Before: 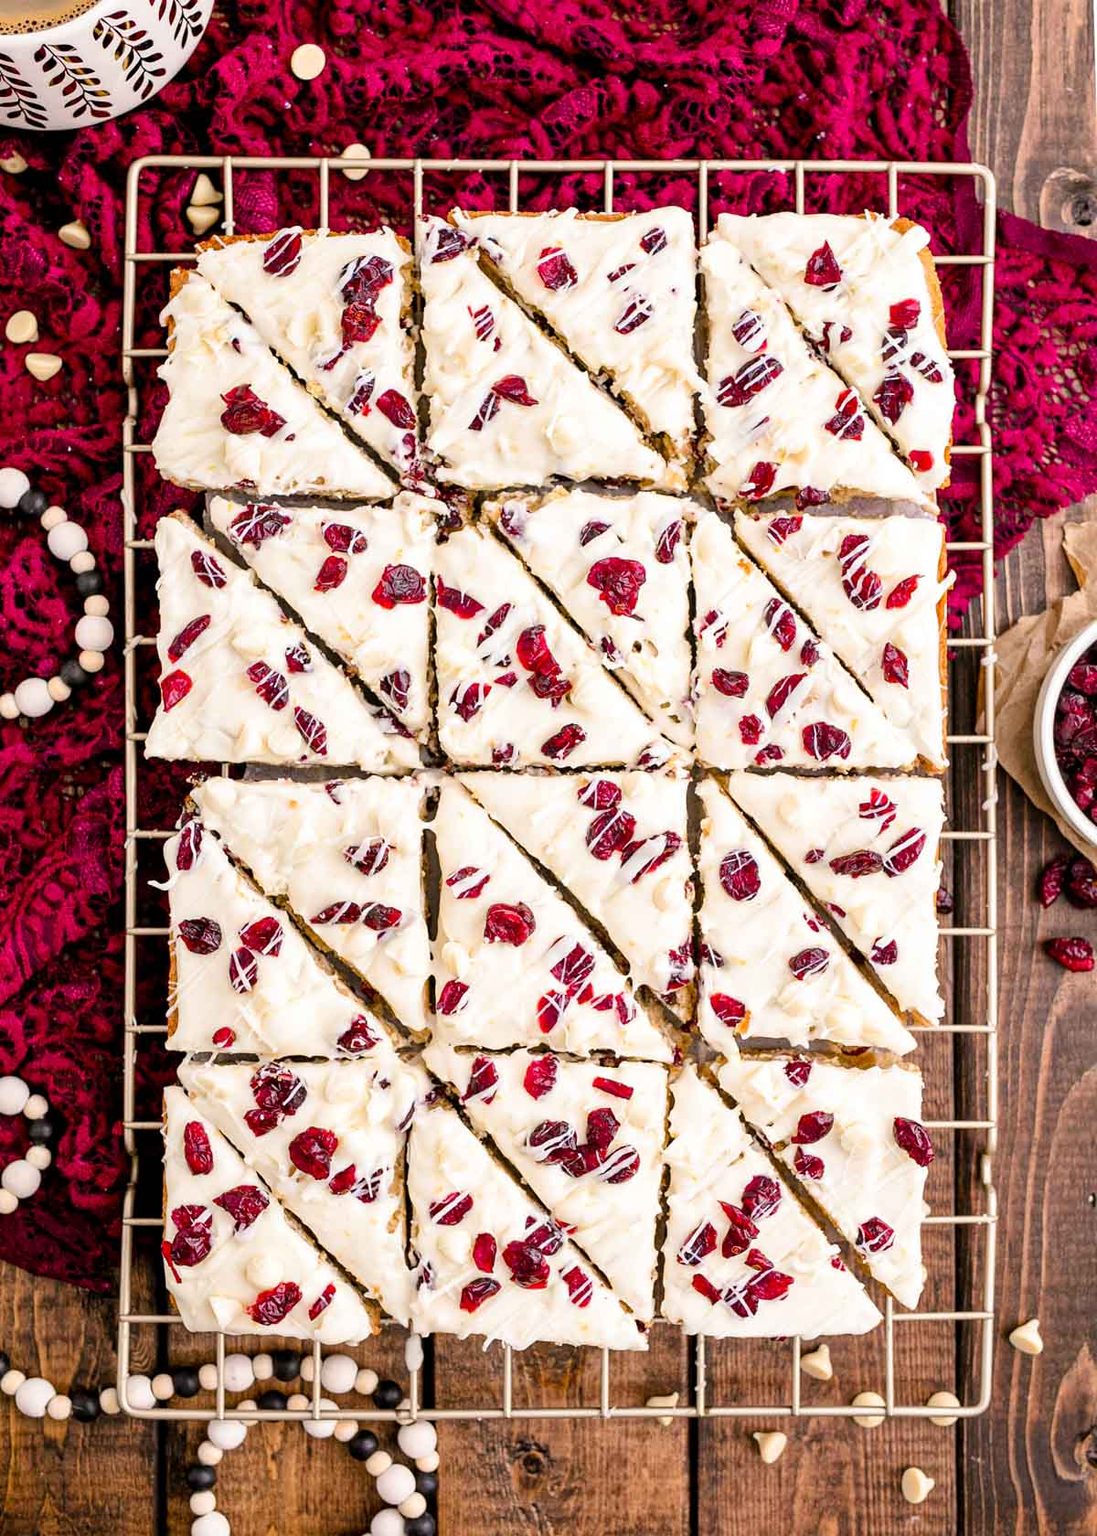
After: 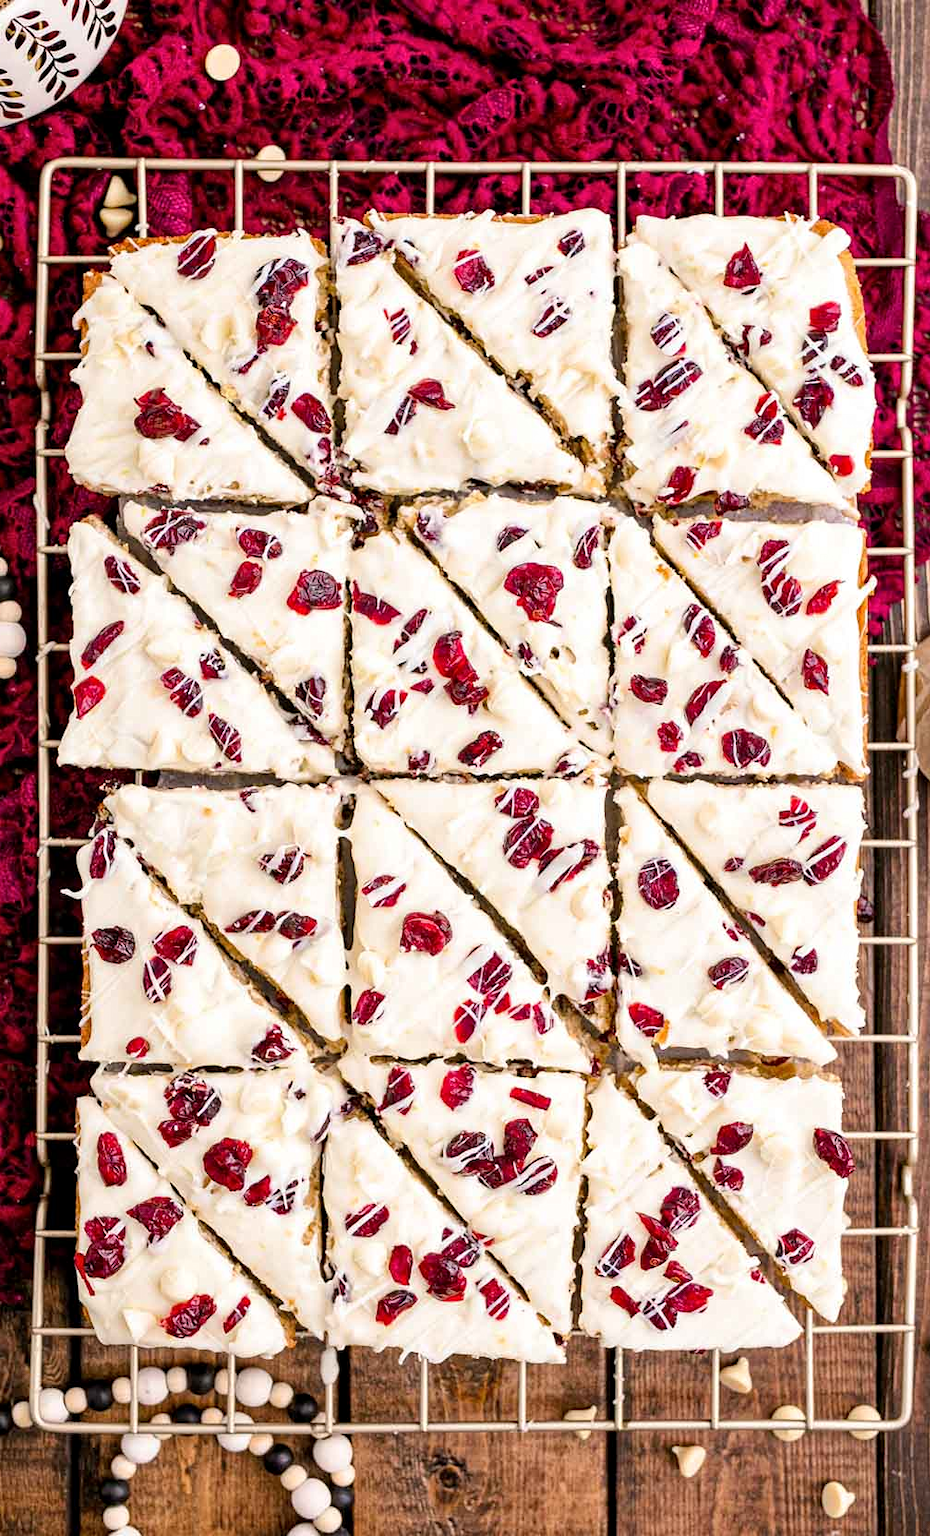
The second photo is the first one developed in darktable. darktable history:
crop: left 8.026%, right 7.374%
contrast equalizer: octaves 7, y [[0.5, 0.502, 0.506, 0.511, 0.52, 0.537], [0.5 ×6], [0.505, 0.509, 0.518, 0.534, 0.553, 0.561], [0 ×6], [0 ×6]]
